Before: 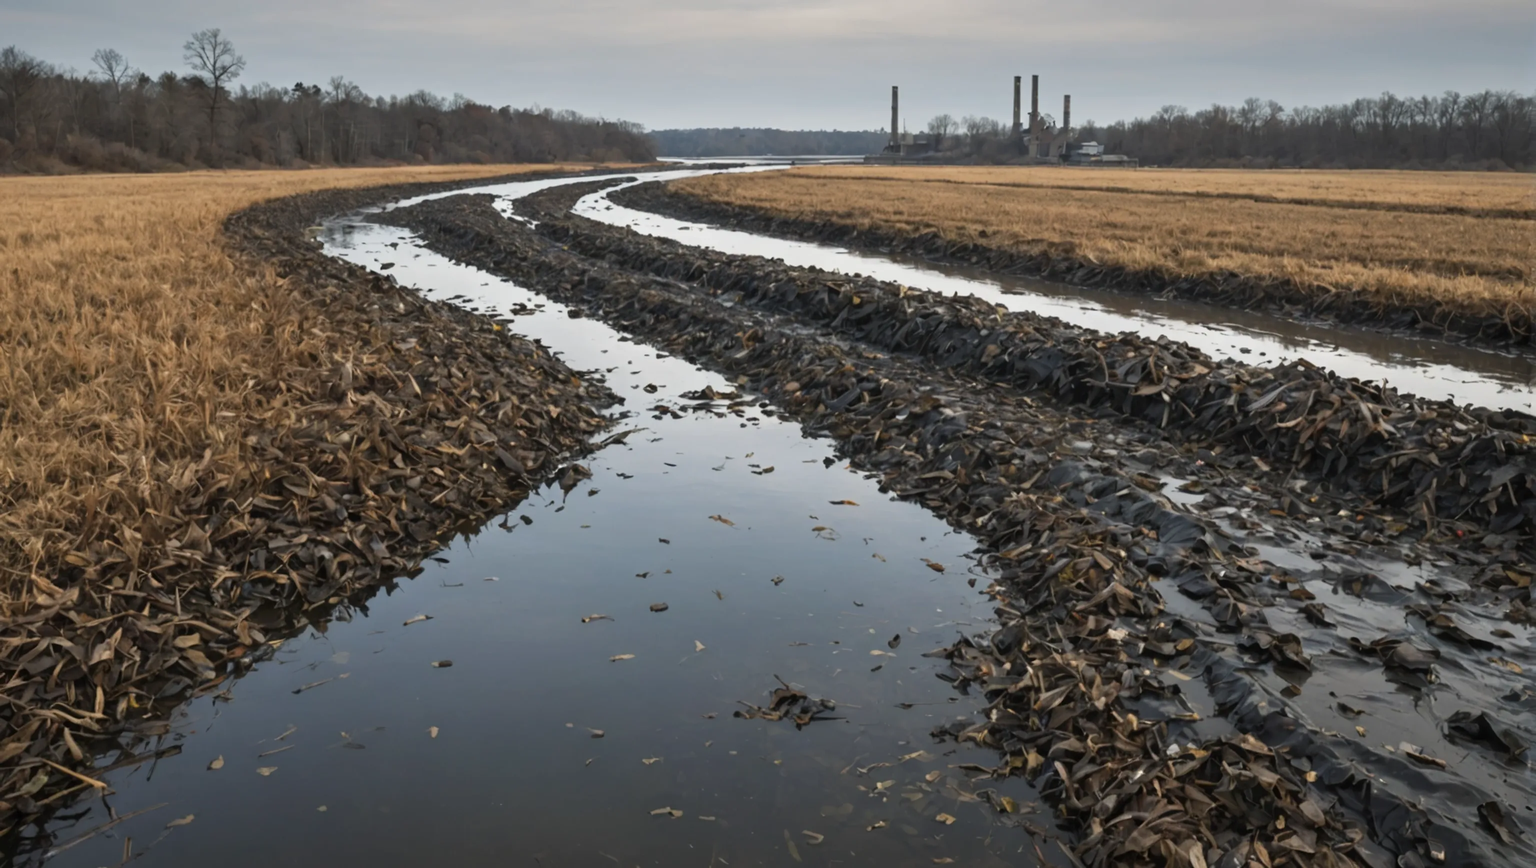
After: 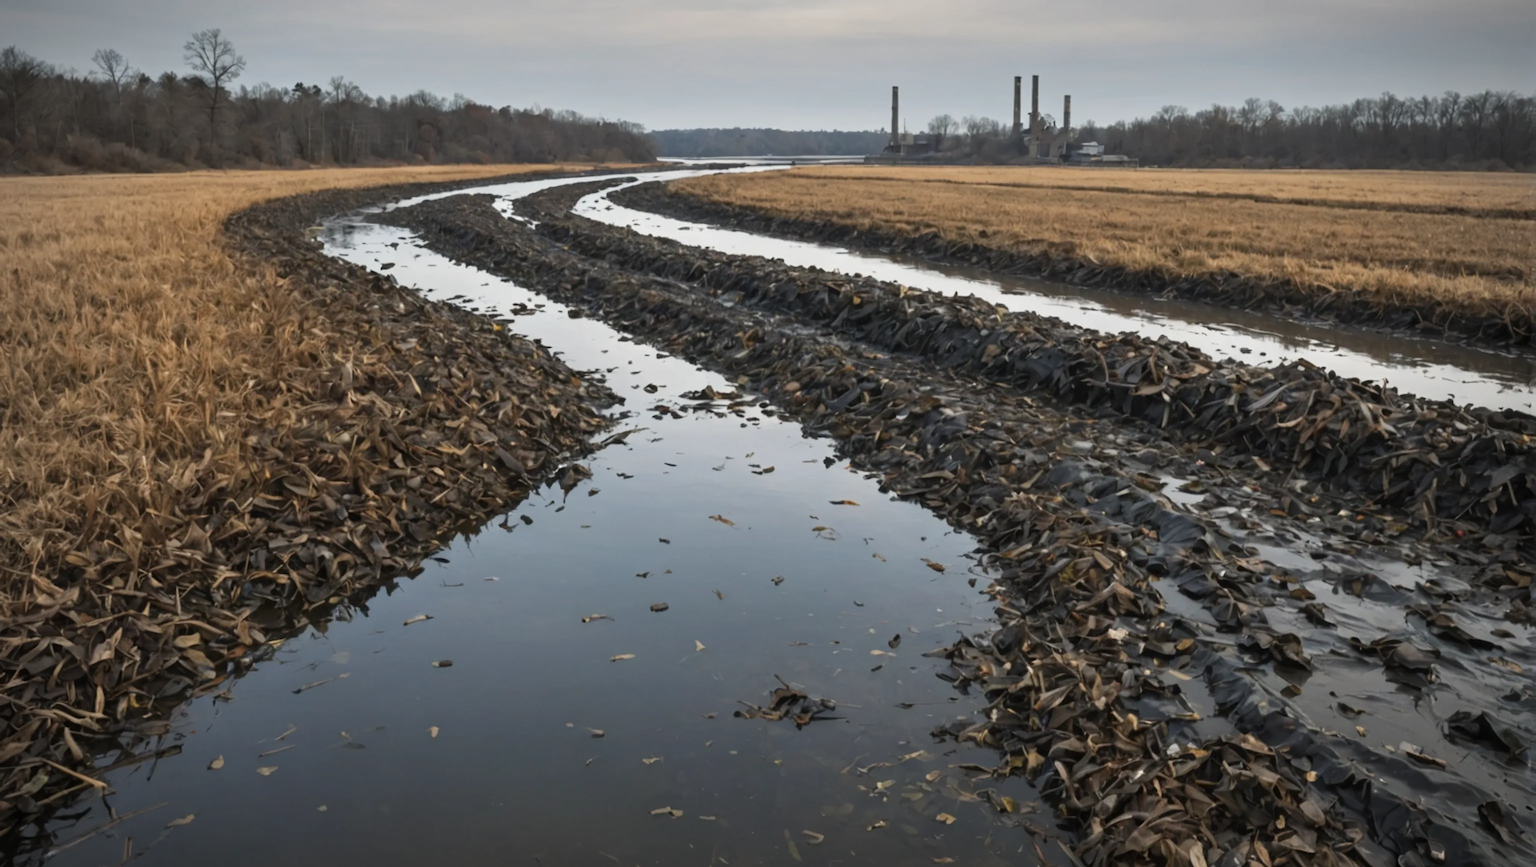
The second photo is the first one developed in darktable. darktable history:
vignetting: fall-off radius 60.79%, brightness -0.575, unbound false
